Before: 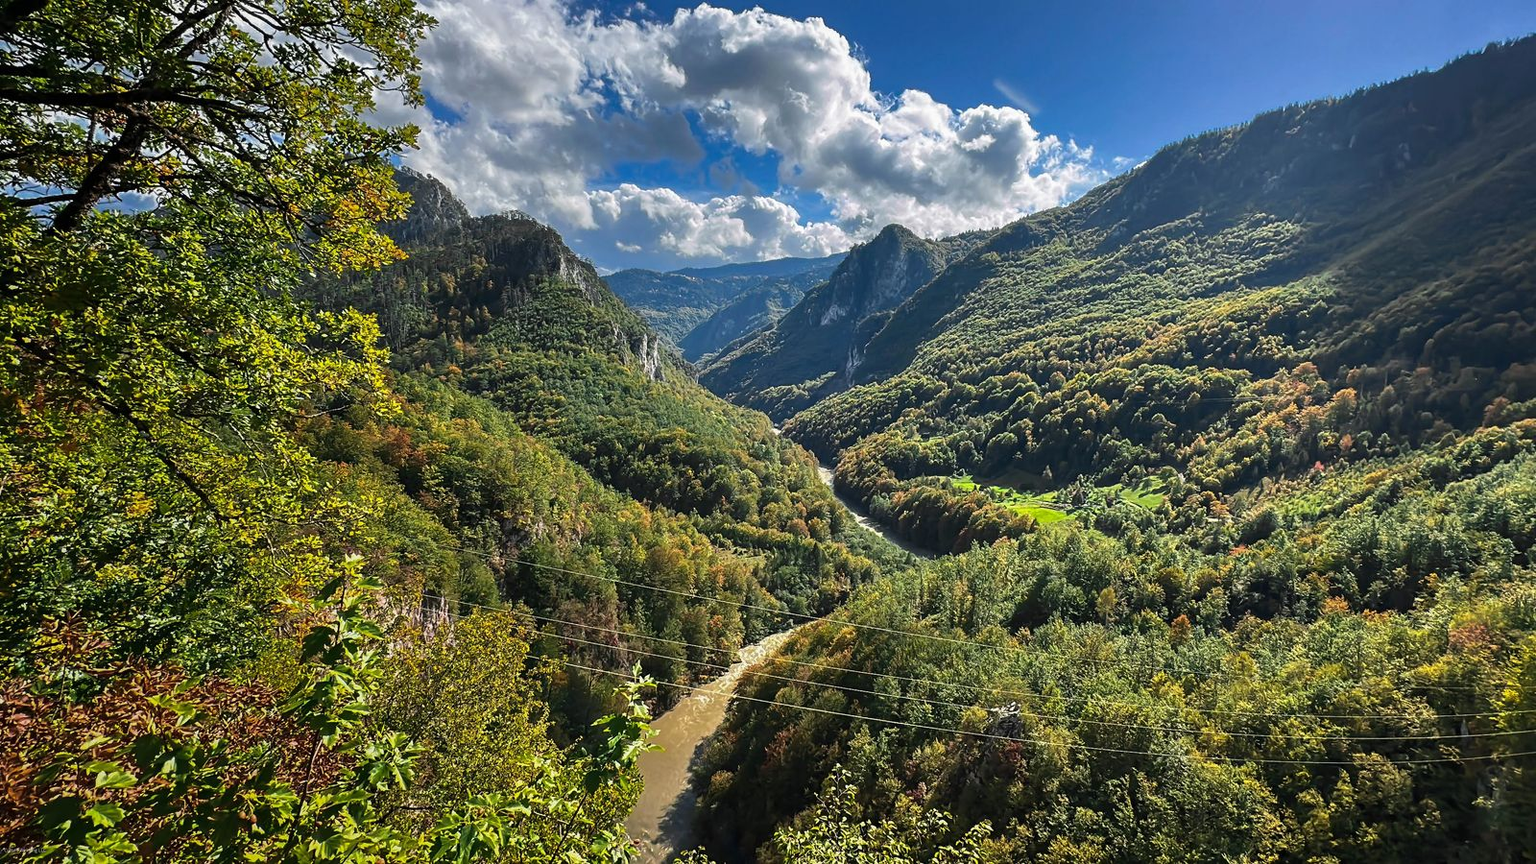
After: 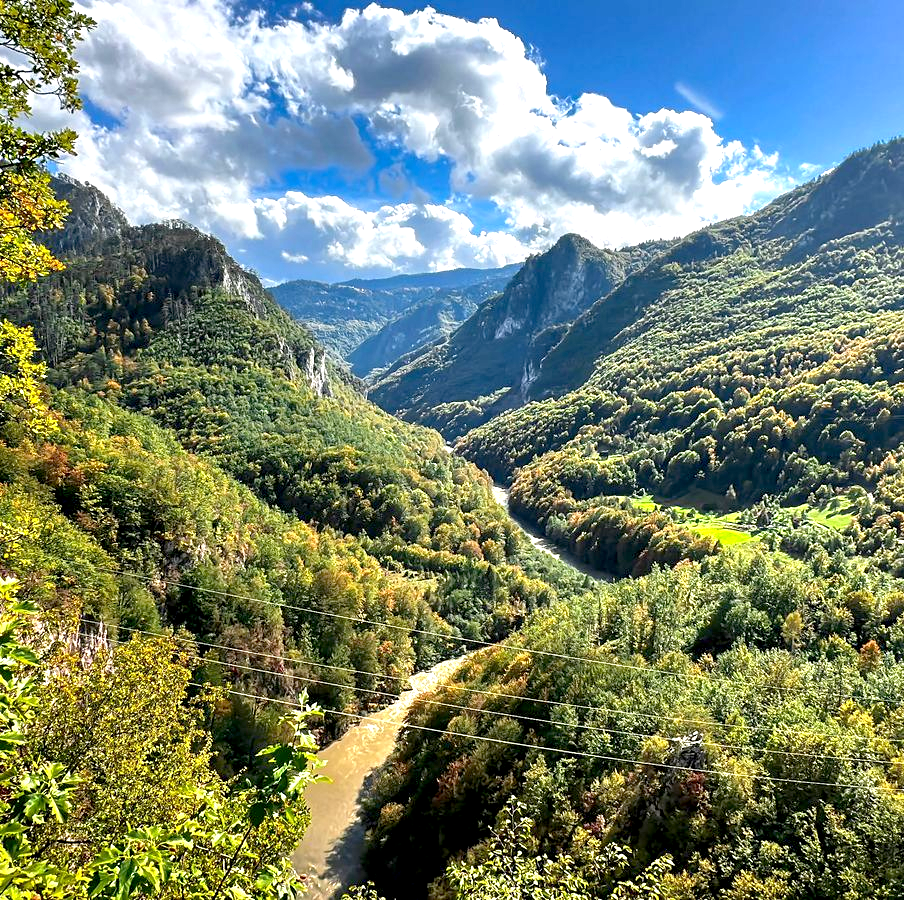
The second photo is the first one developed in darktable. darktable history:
exposure: black level correction 0.008, exposure 0.975 EV, compensate highlight preservation false
crop and rotate: left 22.512%, right 20.966%
